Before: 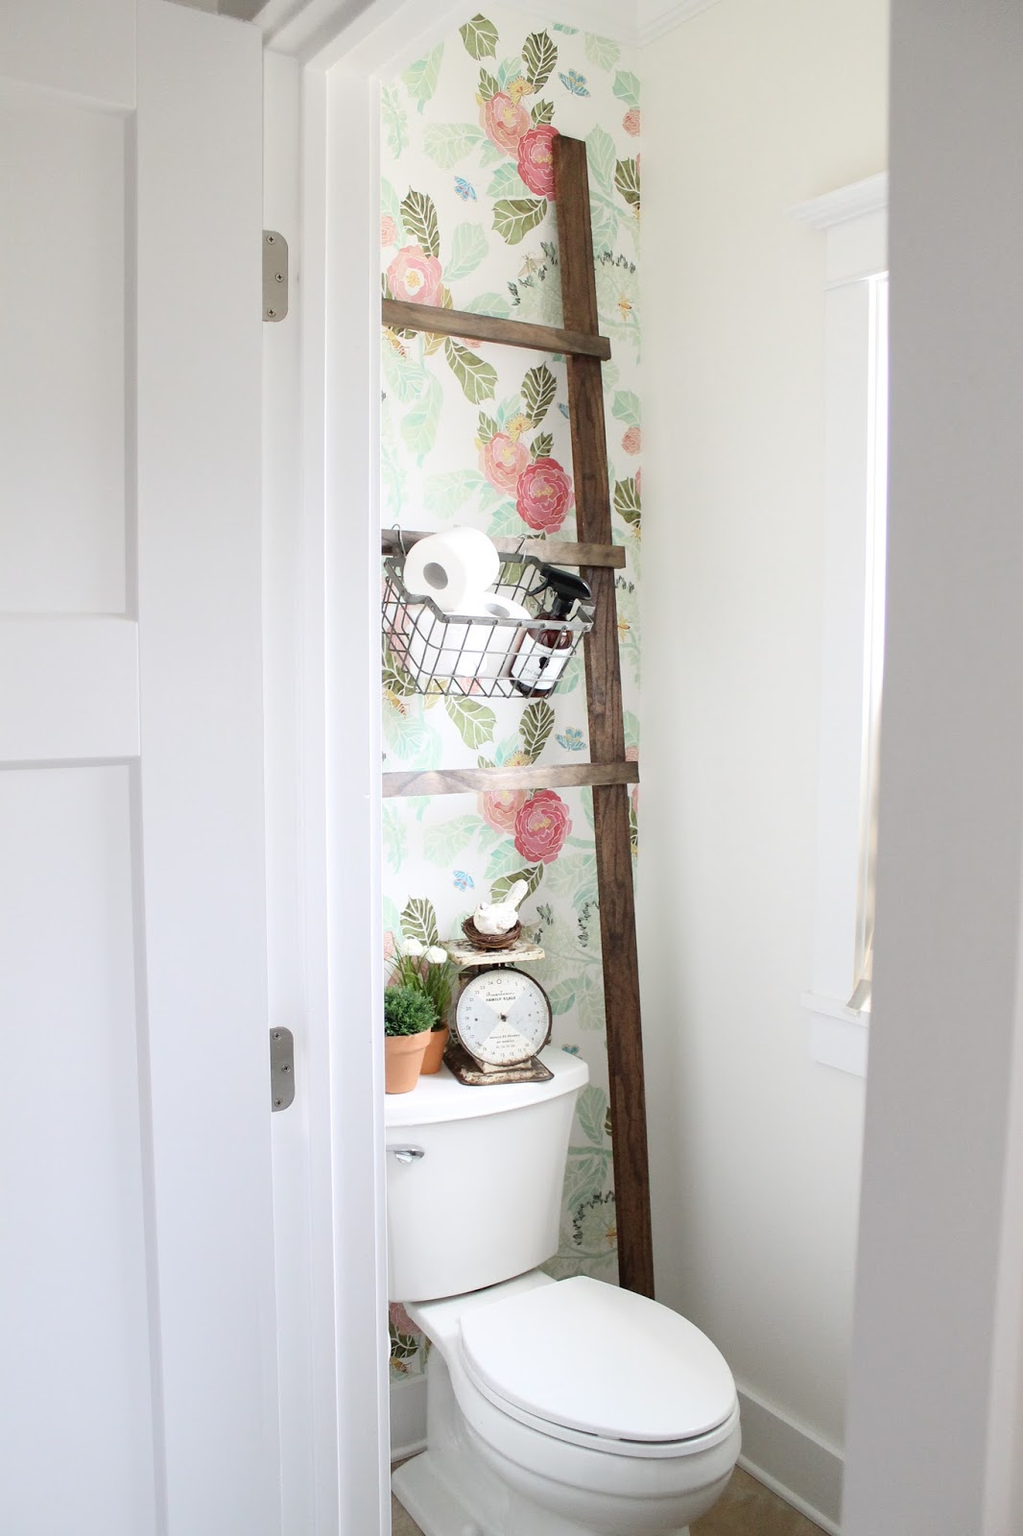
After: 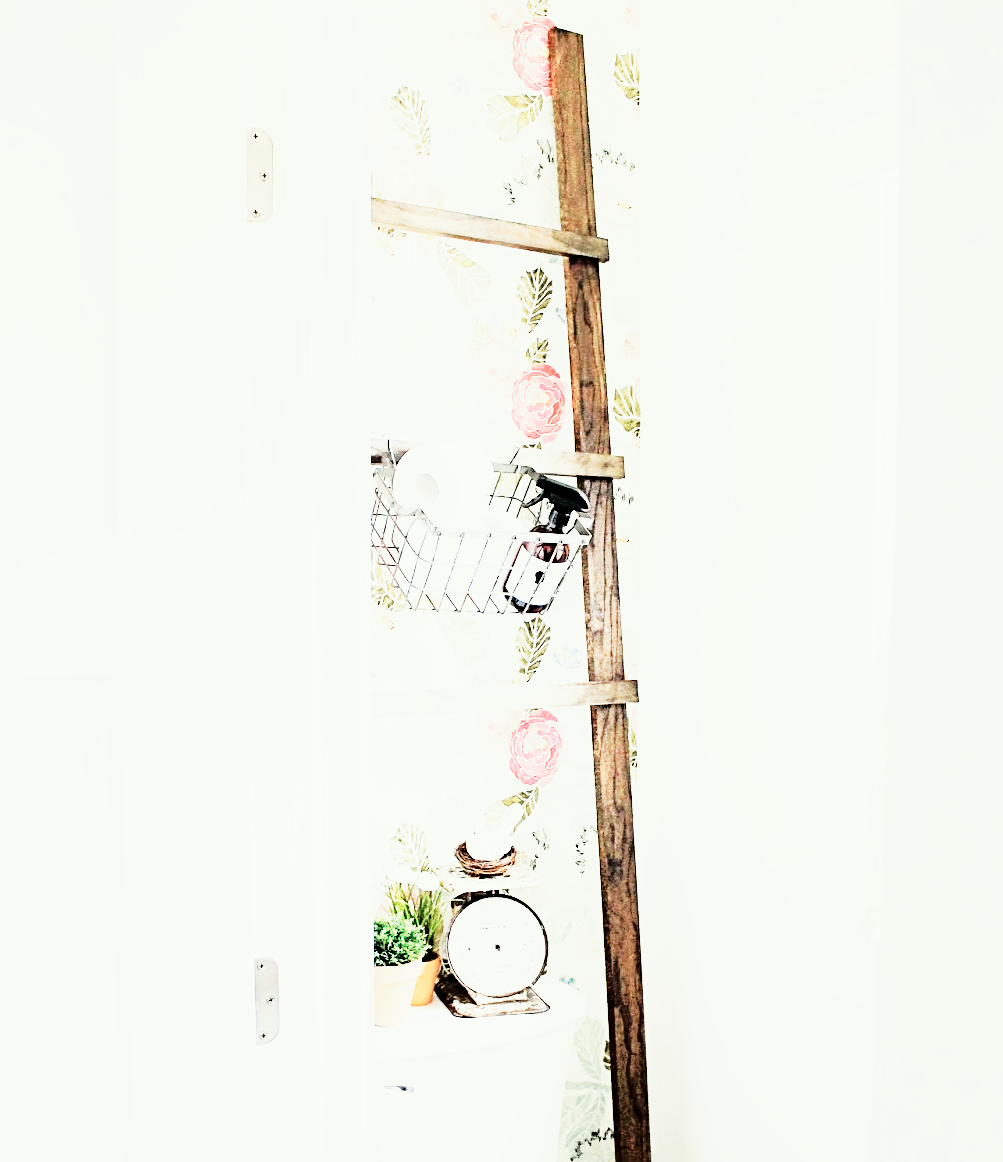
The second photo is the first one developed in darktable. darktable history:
color correction: highlights b* 3.03
base curve: curves: ch0 [(0, 0) (0.007, 0.004) (0.027, 0.03) (0.046, 0.07) (0.207, 0.54) (0.442, 0.872) (0.673, 0.972) (1, 1)], preserve colors none
sharpen: radius 3.996
exposure: black level correction 0.001, compensate highlight preservation false
tone equalizer: -8 EV -1.12 EV, -7 EV -1.02 EV, -6 EV -0.834 EV, -5 EV -0.554 EV, -3 EV 0.605 EV, -2 EV 0.849 EV, -1 EV 1 EV, +0 EV 1.08 EV, mask exposure compensation -0.502 EV
tone curve: curves: ch0 [(0, 0) (0.088, 0.042) (0.208, 0.176) (0.257, 0.267) (0.406, 0.483) (0.489, 0.556) (0.667, 0.73) (0.793, 0.851) (0.994, 0.974)]; ch1 [(0, 0) (0.161, 0.092) (0.35, 0.33) (0.392, 0.392) (0.457, 0.467) (0.505, 0.497) (0.537, 0.518) (0.553, 0.53) (0.58, 0.567) (0.739, 0.697) (1, 1)]; ch2 [(0, 0) (0.346, 0.362) (0.448, 0.419) (0.502, 0.499) (0.533, 0.517) (0.556, 0.533) (0.629, 0.619) (0.717, 0.678) (1, 1)], color space Lab, independent channels, preserve colors none
crop: left 2.612%, top 7.101%, right 3.205%, bottom 20.242%
